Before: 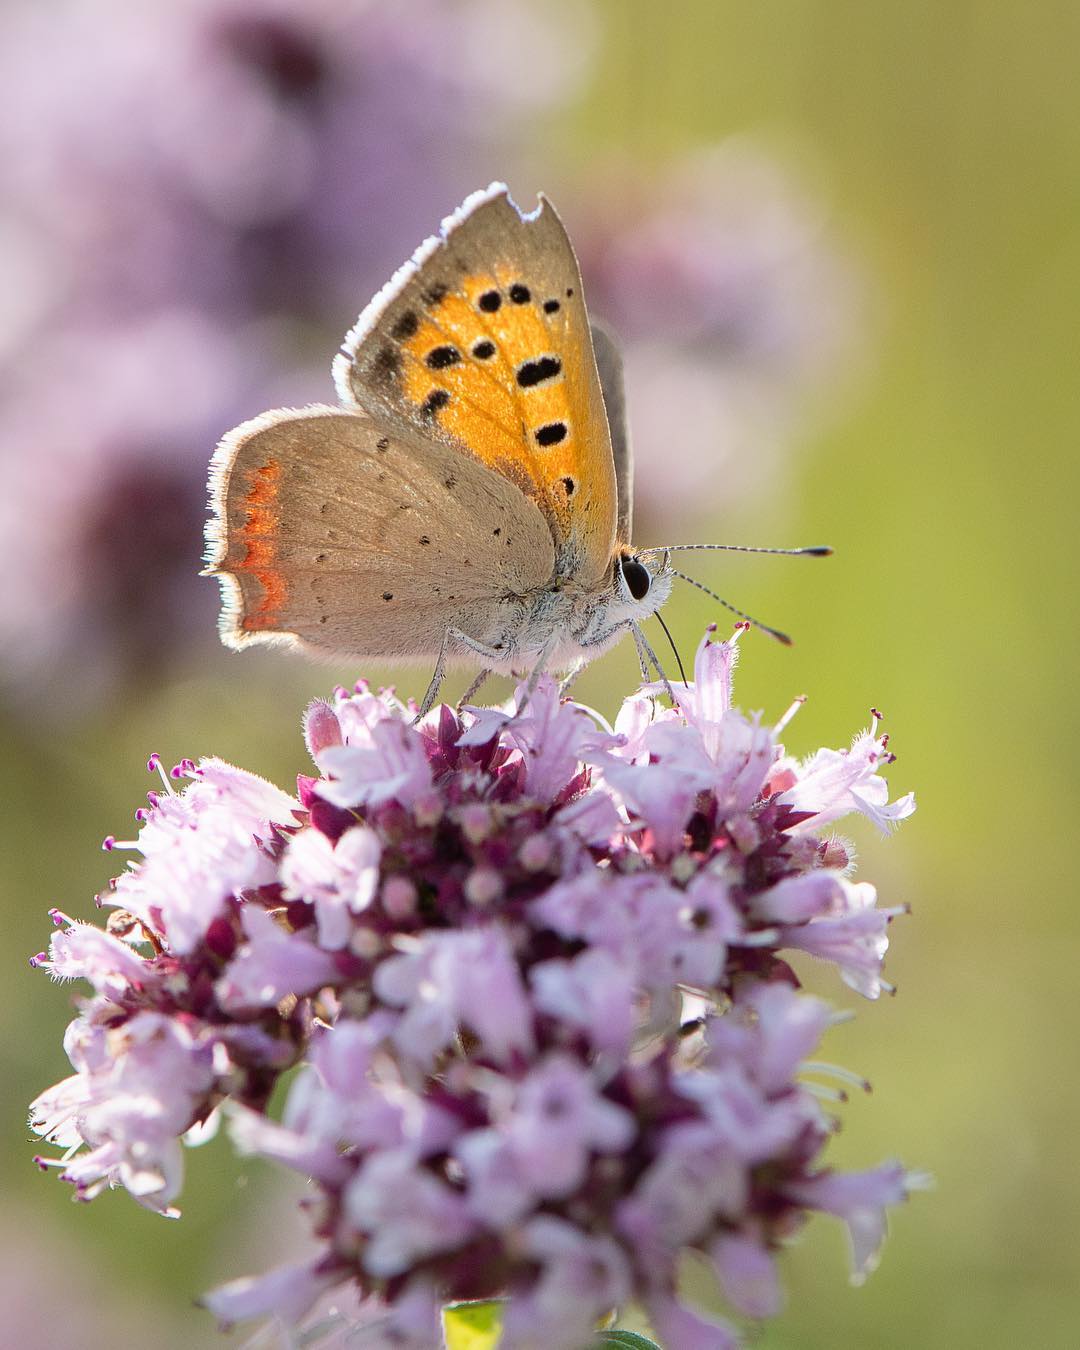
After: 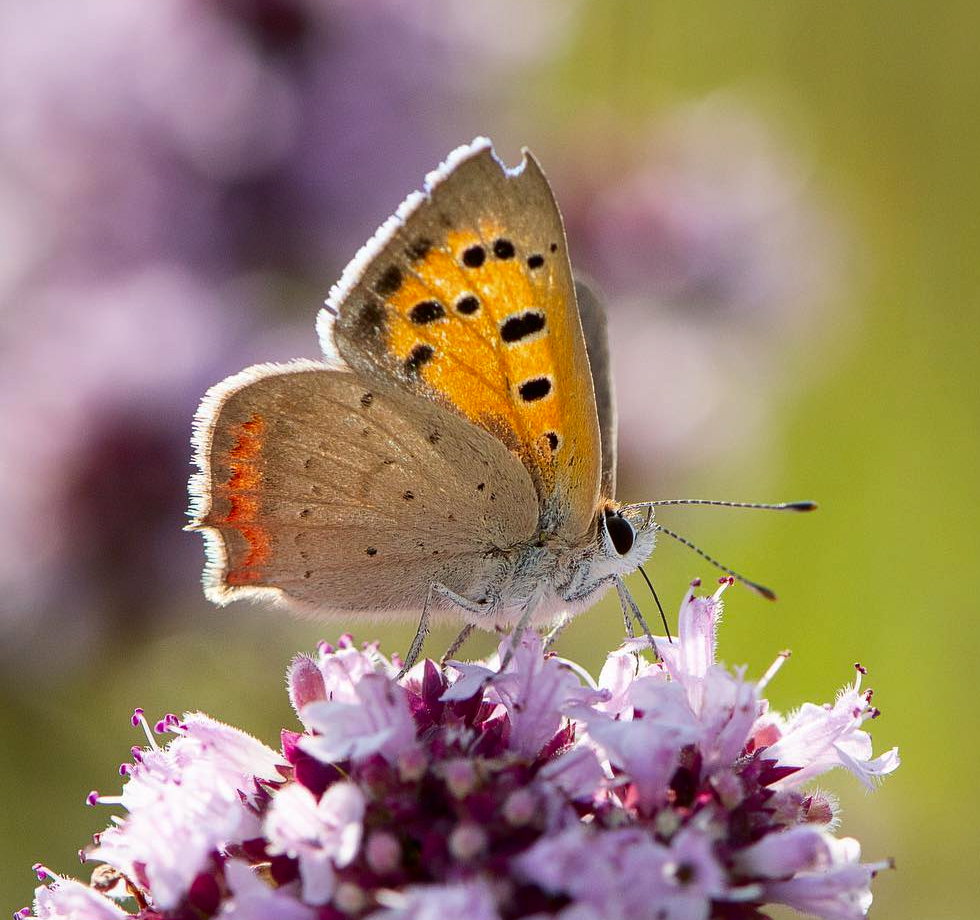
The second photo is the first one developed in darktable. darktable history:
contrast brightness saturation: contrast 0.066, brightness -0.139, saturation 0.11
crop: left 1.525%, top 3.381%, right 7.655%, bottom 28.414%
